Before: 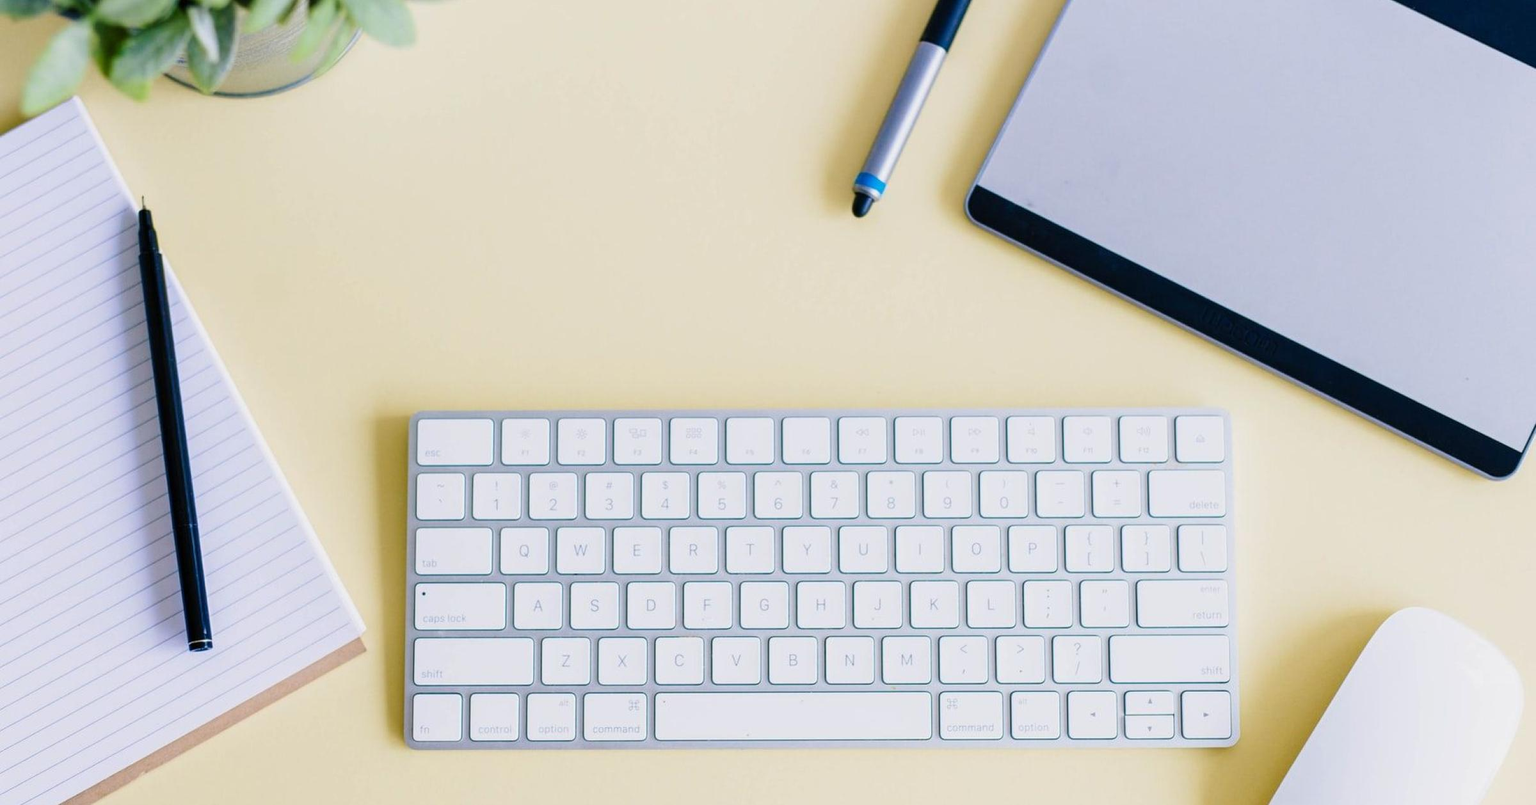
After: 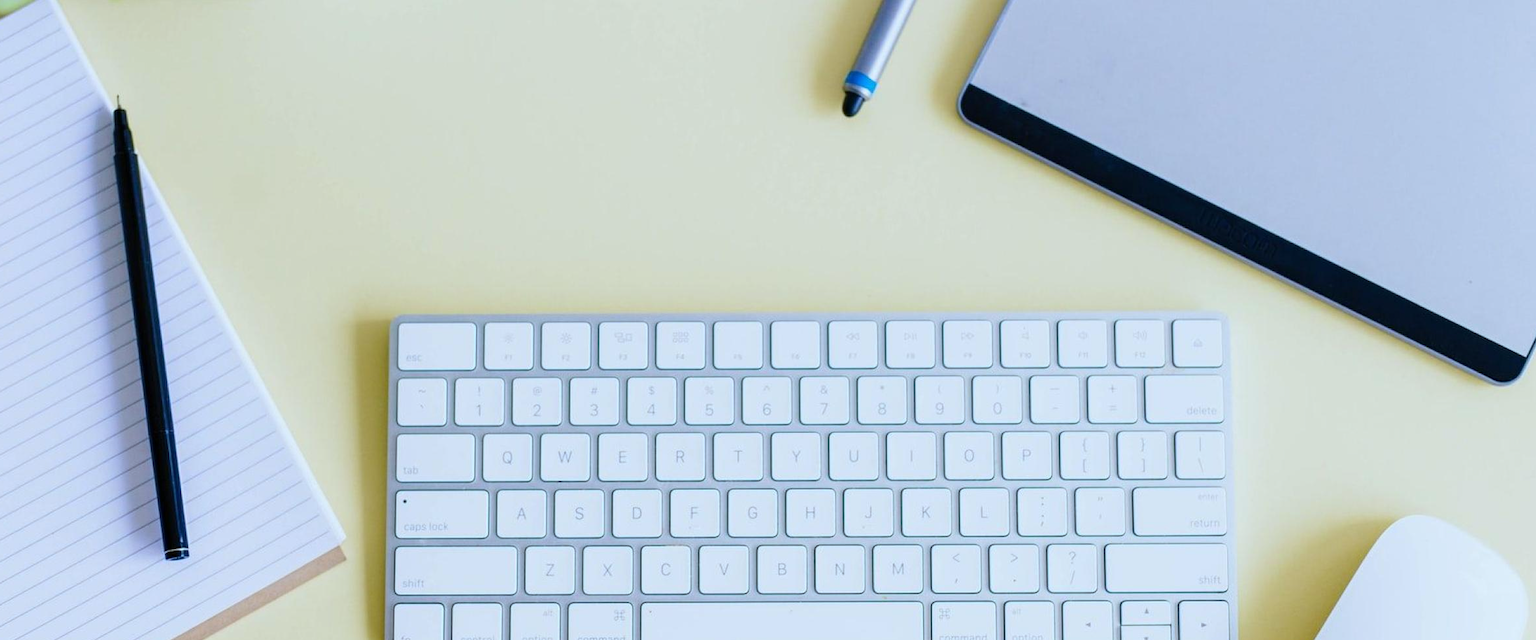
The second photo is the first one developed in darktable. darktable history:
white balance: red 0.925, blue 1.046
crop and rotate: left 1.814%, top 12.818%, right 0.25%, bottom 9.225%
